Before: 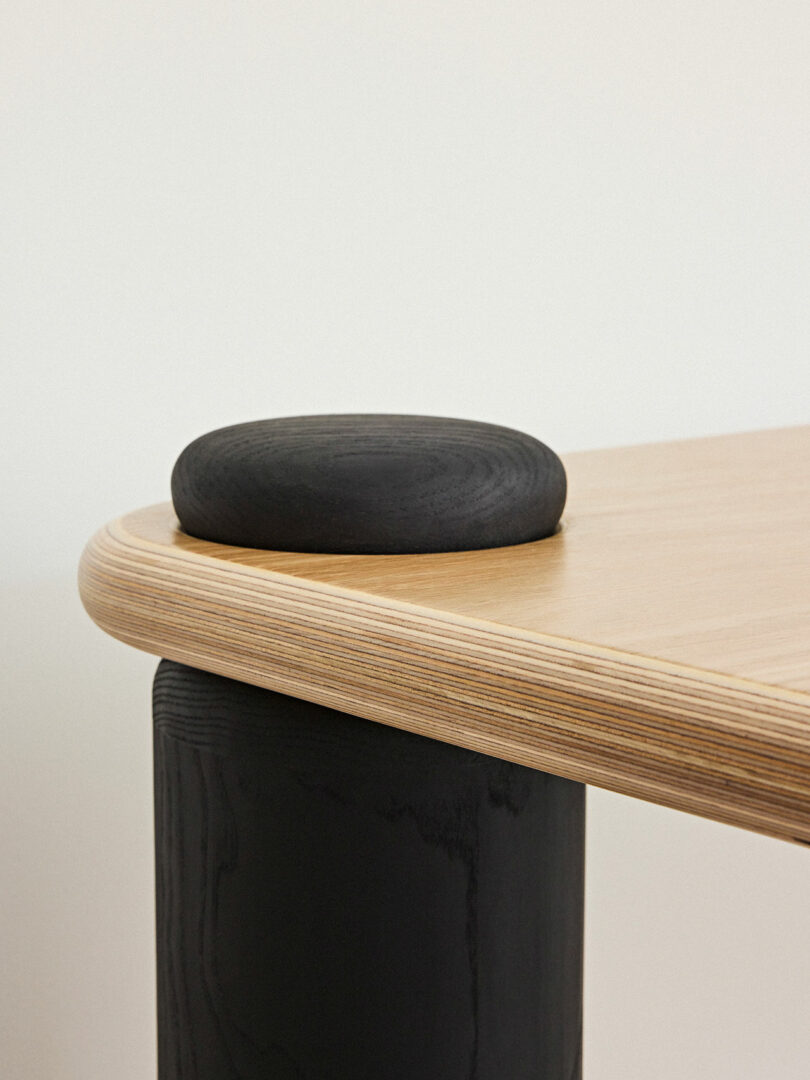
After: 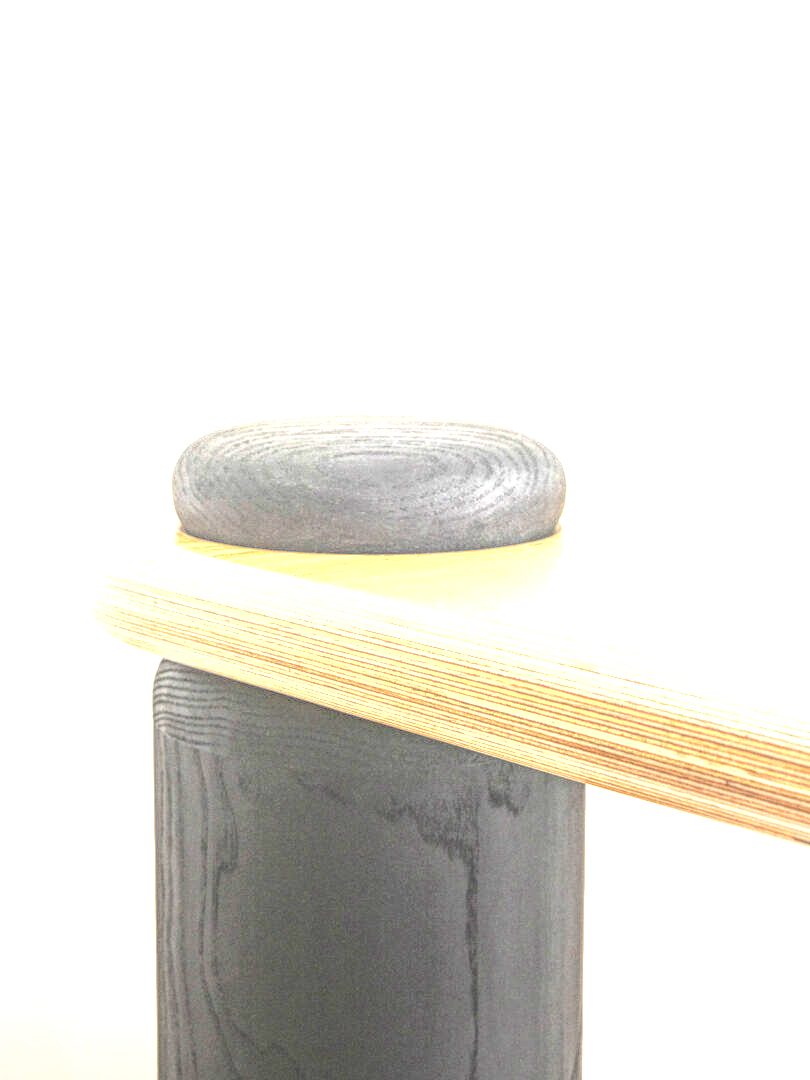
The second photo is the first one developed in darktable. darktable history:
exposure: exposure 2.006 EV, compensate highlight preservation false
local contrast: highlights 20%, shadows 28%, detail 201%, midtone range 0.2
vignetting: fall-off start 99.18%, unbound false
